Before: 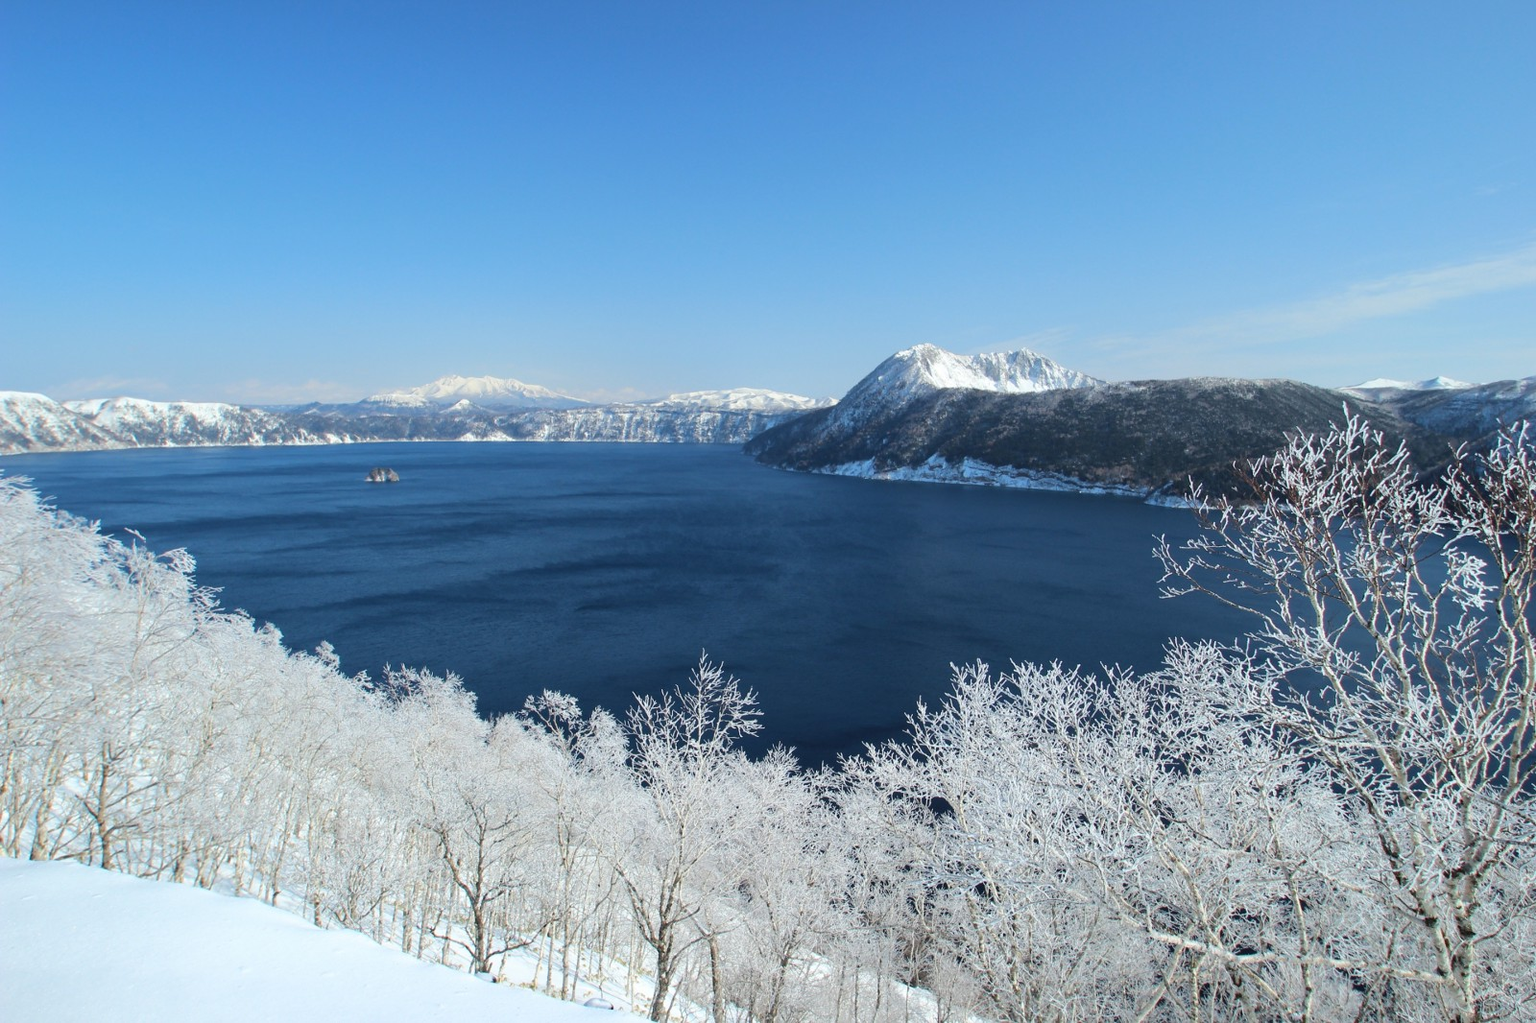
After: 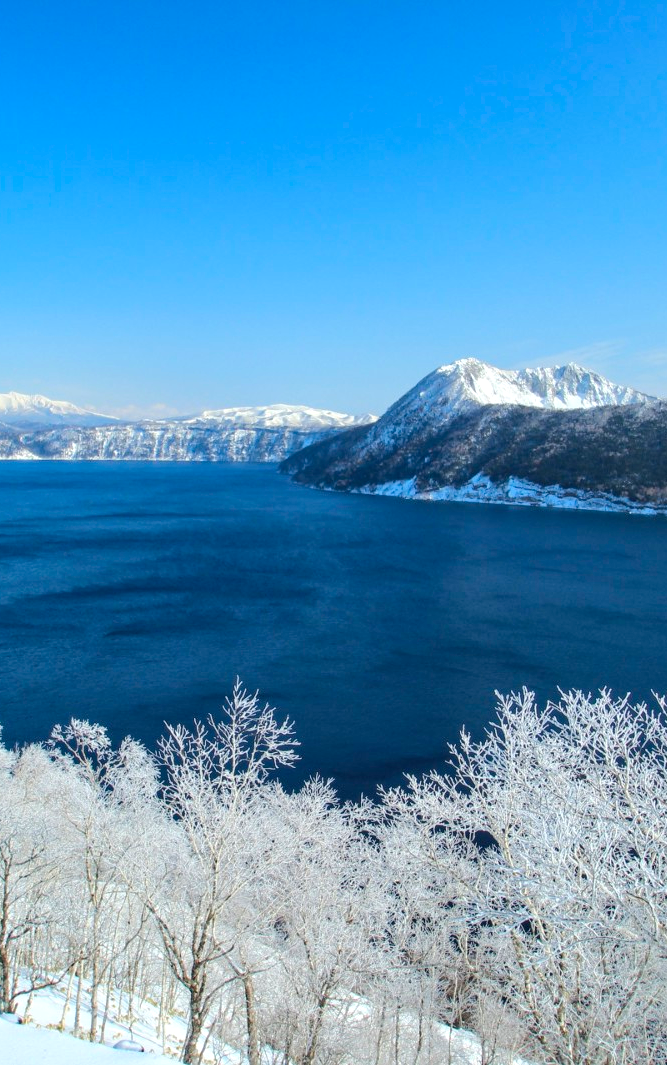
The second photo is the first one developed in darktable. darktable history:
crop: left 30.997%, right 27.281%
color balance rgb: perceptual saturation grading › global saturation 30.275%, perceptual brilliance grading › mid-tones 9.21%, perceptual brilliance grading › shadows 15.688%, global vibrance 20%
local contrast: detail 130%
